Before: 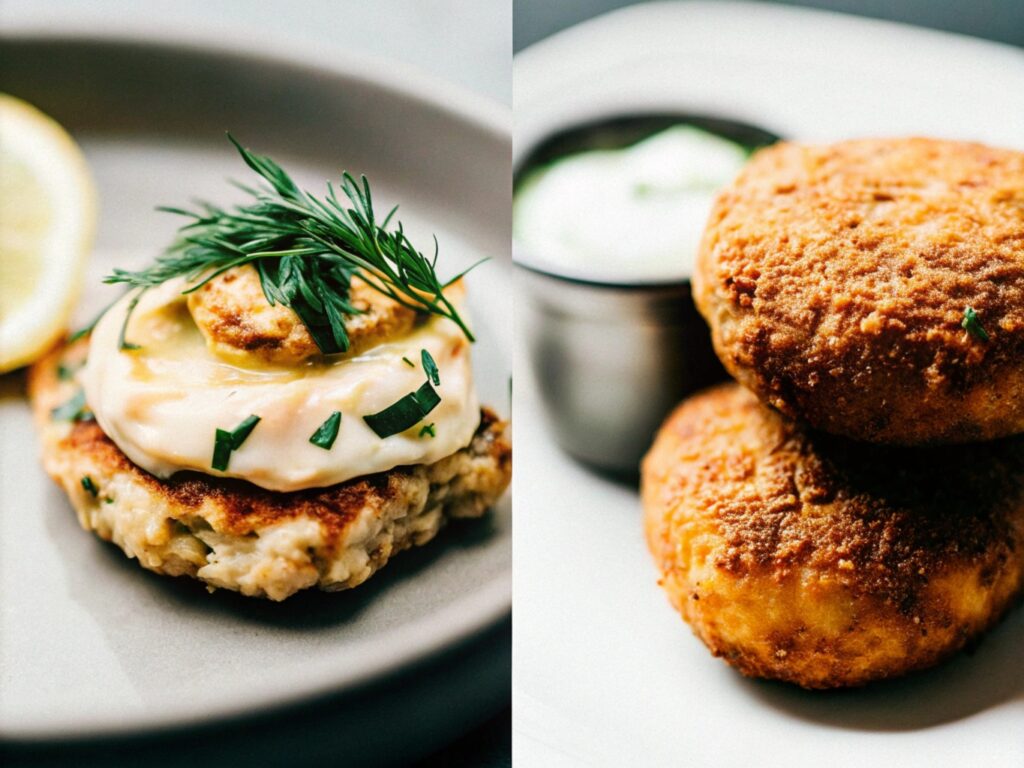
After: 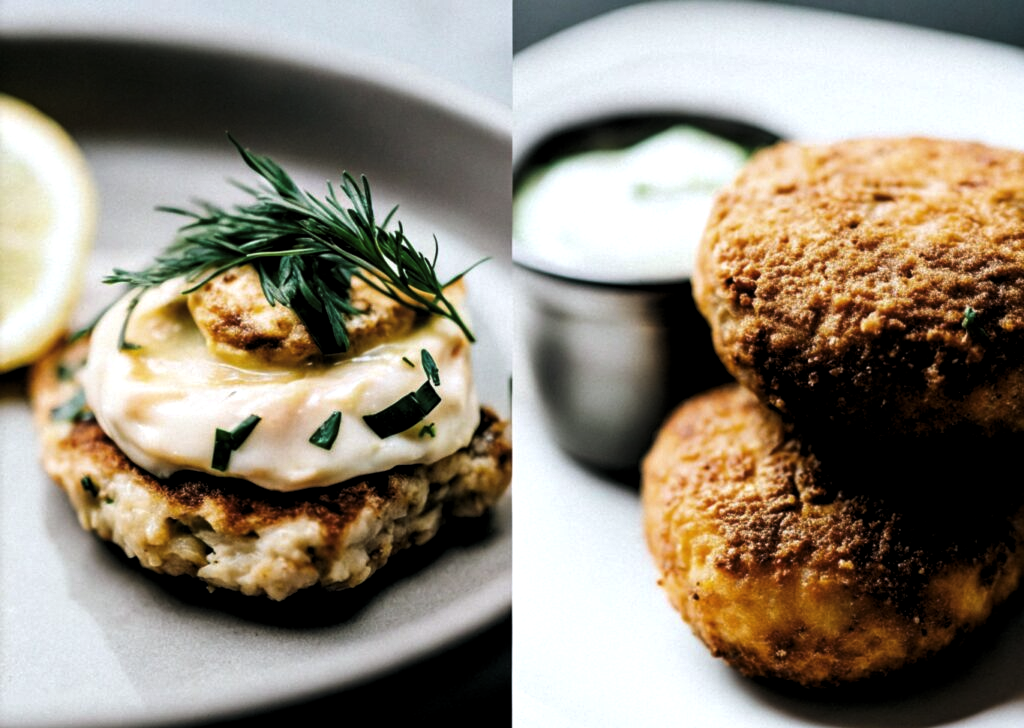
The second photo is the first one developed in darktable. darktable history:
crop and rotate: top 0%, bottom 5.097%
levels: levels [0.101, 0.578, 0.953]
white balance: red 0.976, blue 1.04
